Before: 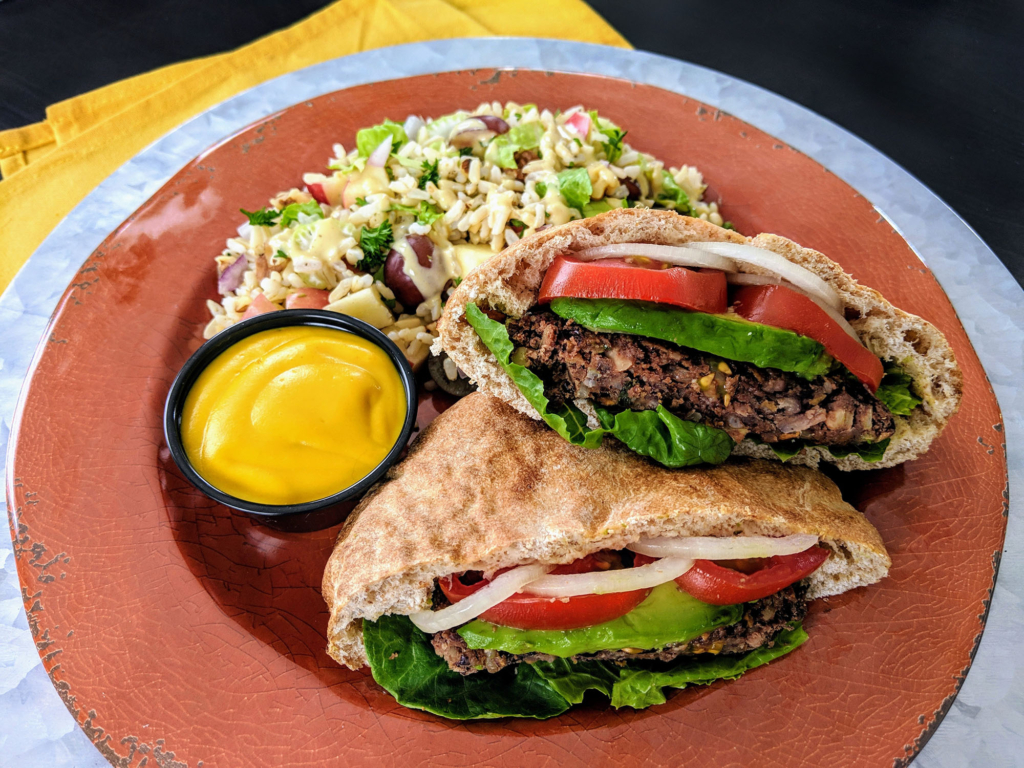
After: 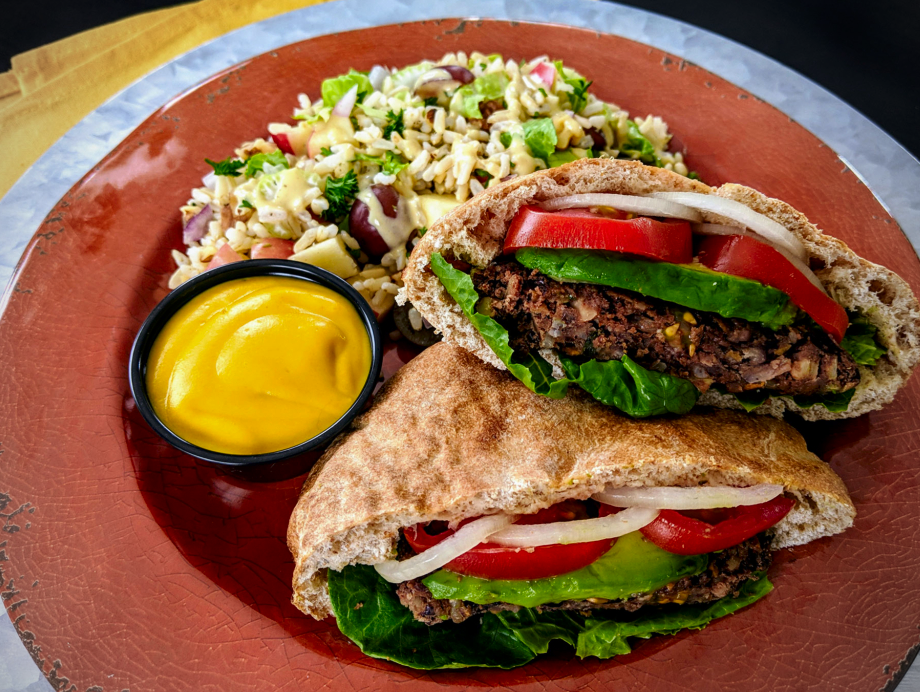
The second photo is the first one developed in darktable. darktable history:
contrast brightness saturation: contrast 0.066, brightness -0.136, saturation 0.108
crop: left 3.481%, top 6.518%, right 6.659%, bottom 3.276%
vignetting: on, module defaults
